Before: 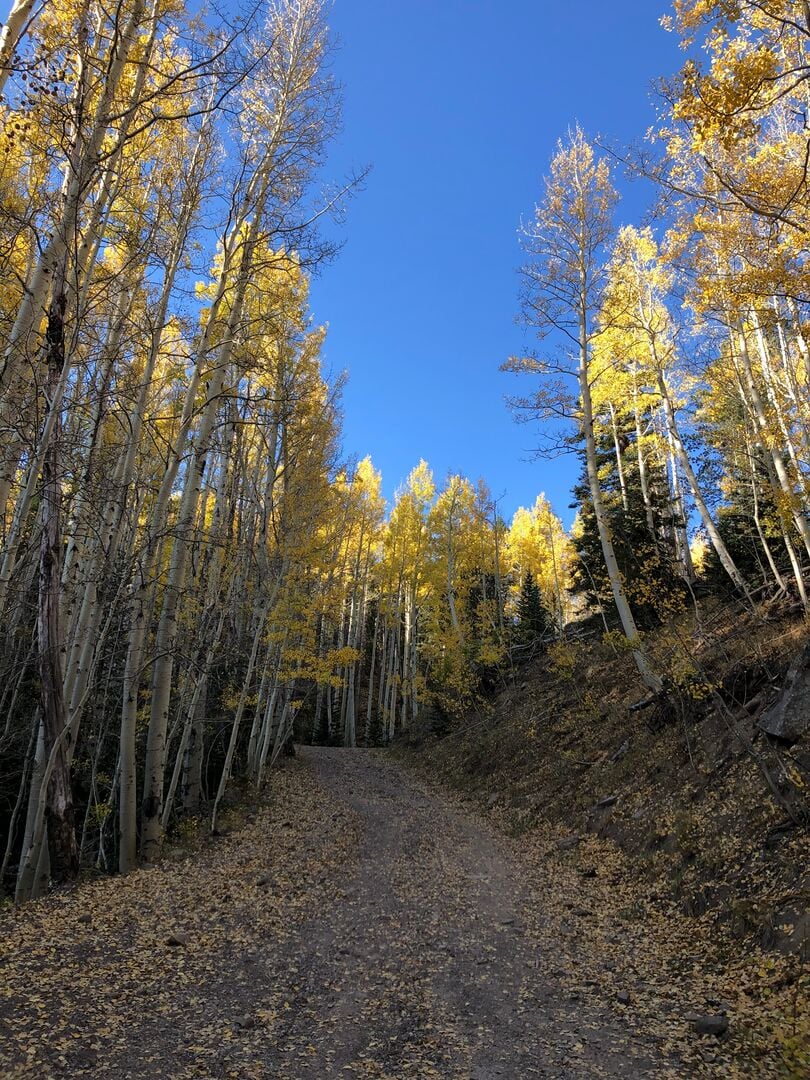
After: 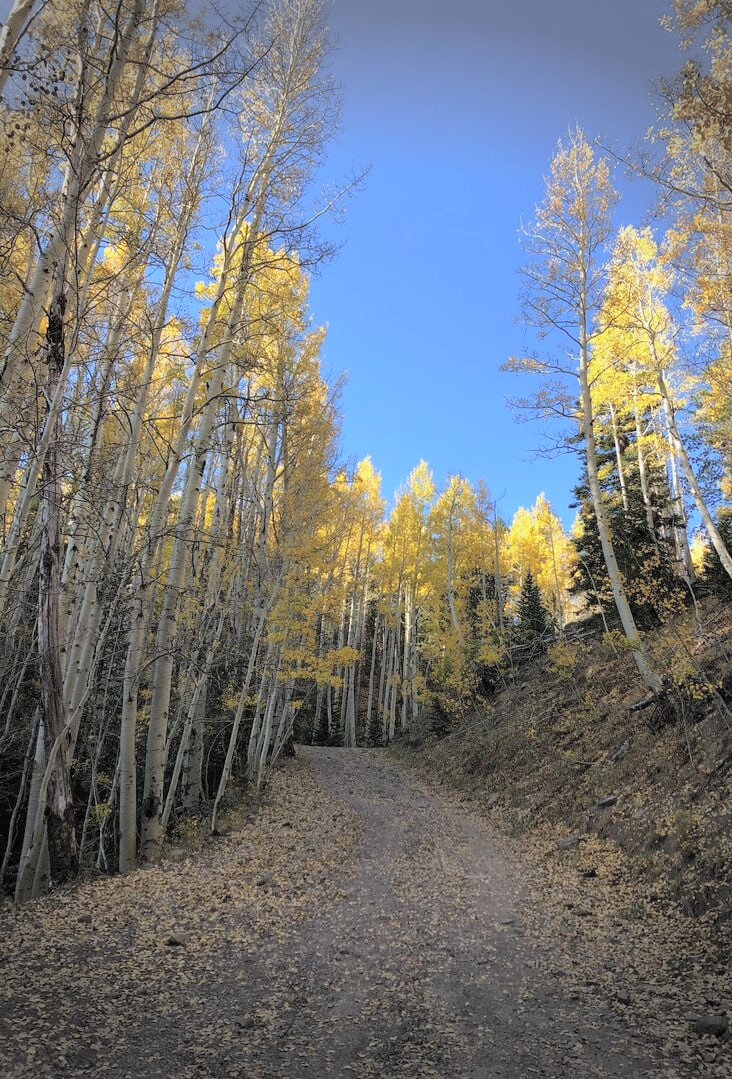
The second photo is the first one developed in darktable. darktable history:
contrast brightness saturation: brightness 0.278
vignetting: fall-off start 69.06%, fall-off radius 28.71%, width/height ratio 0.989, shape 0.856
crop: right 9.516%, bottom 0.036%
exposure: exposure -0.11 EV, compensate highlight preservation false
